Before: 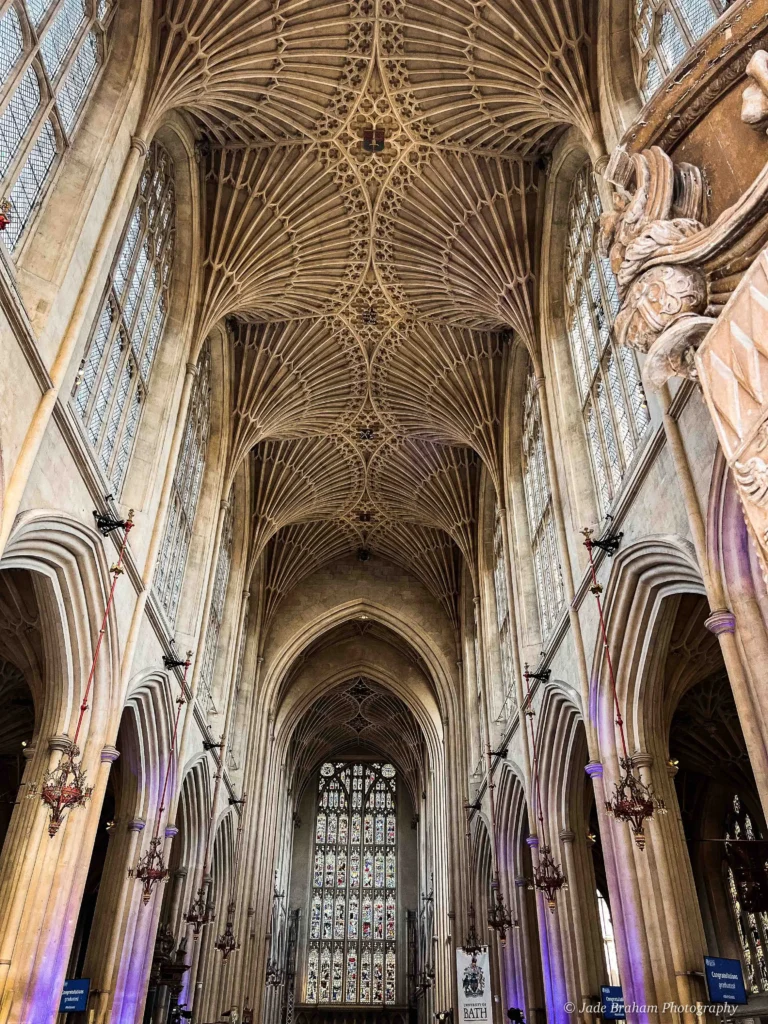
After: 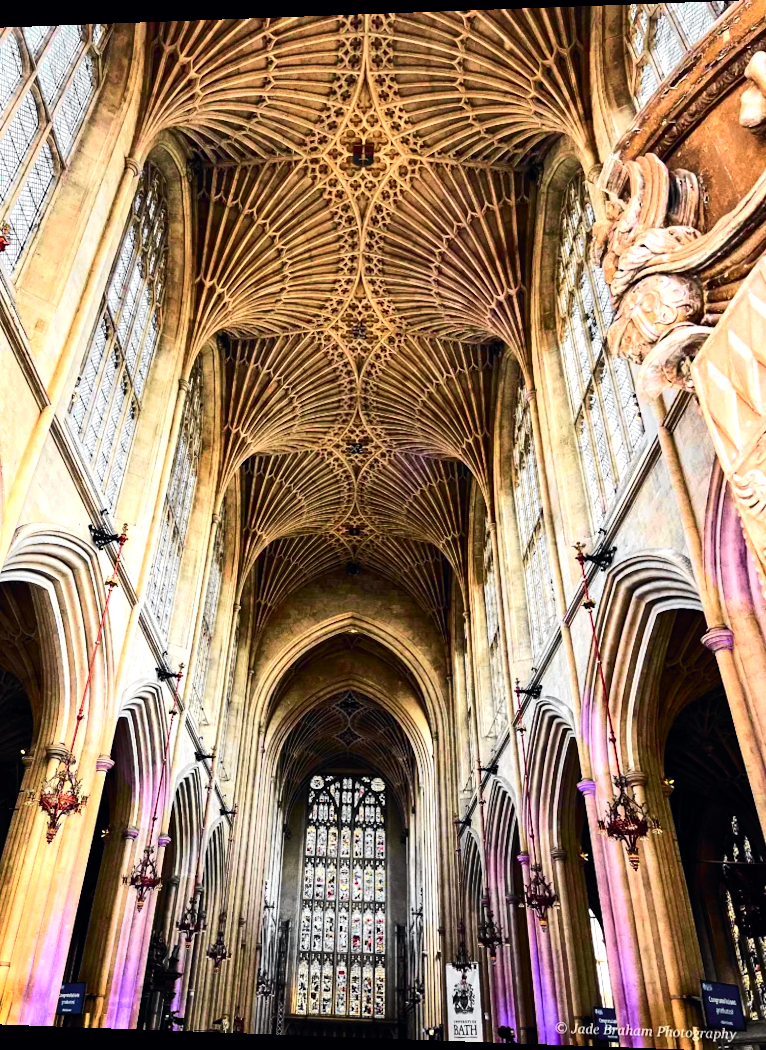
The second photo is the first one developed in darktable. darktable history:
tone equalizer: -8 EV -0.75 EV, -7 EV -0.7 EV, -6 EV -0.6 EV, -5 EV -0.4 EV, -3 EV 0.4 EV, -2 EV 0.6 EV, -1 EV 0.7 EV, +0 EV 0.75 EV, edges refinement/feathering 500, mask exposure compensation -1.57 EV, preserve details no
rotate and perspective: lens shift (horizontal) -0.055, automatic cropping off
crop: top 0.05%, bottom 0.098%
tone curve: curves: ch0 [(0, 0) (0.071, 0.047) (0.266, 0.26) (0.491, 0.552) (0.753, 0.818) (1, 0.983)]; ch1 [(0, 0) (0.346, 0.307) (0.408, 0.369) (0.463, 0.443) (0.482, 0.493) (0.502, 0.5) (0.517, 0.518) (0.546, 0.587) (0.588, 0.643) (0.651, 0.709) (1, 1)]; ch2 [(0, 0) (0.346, 0.34) (0.434, 0.46) (0.485, 0.494) (0.5, 0.494) (0.517, 0.503) (0.535, 0.545) (0.583, 0.634) (0.625, 0.686) (1, 1)], color space Lab, independent channels, preserve colors none
